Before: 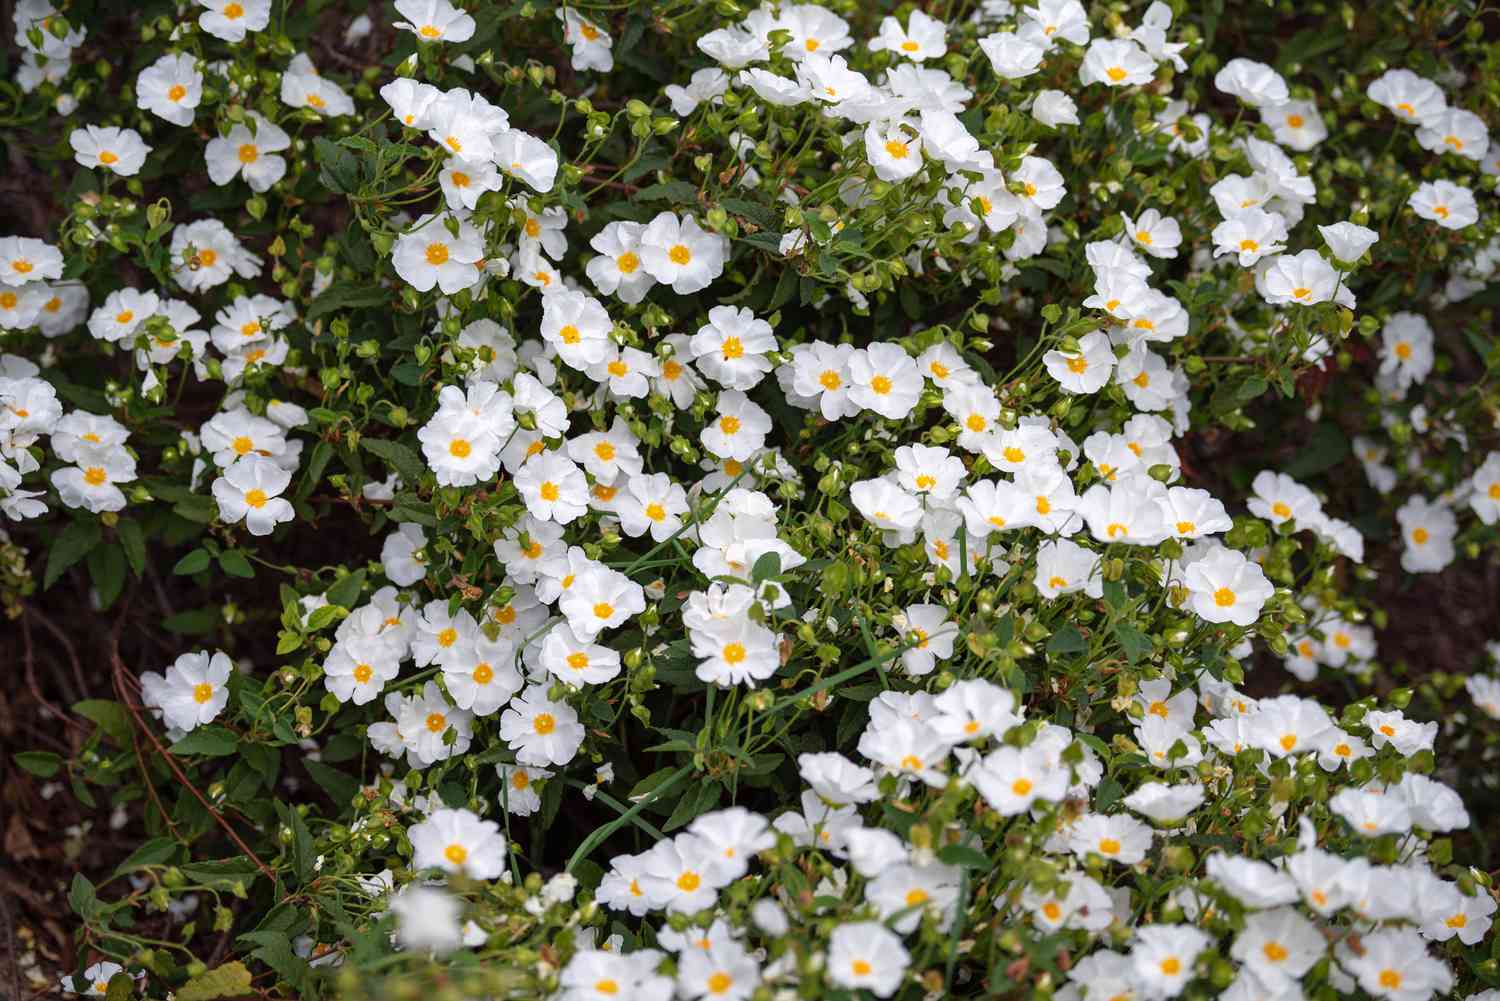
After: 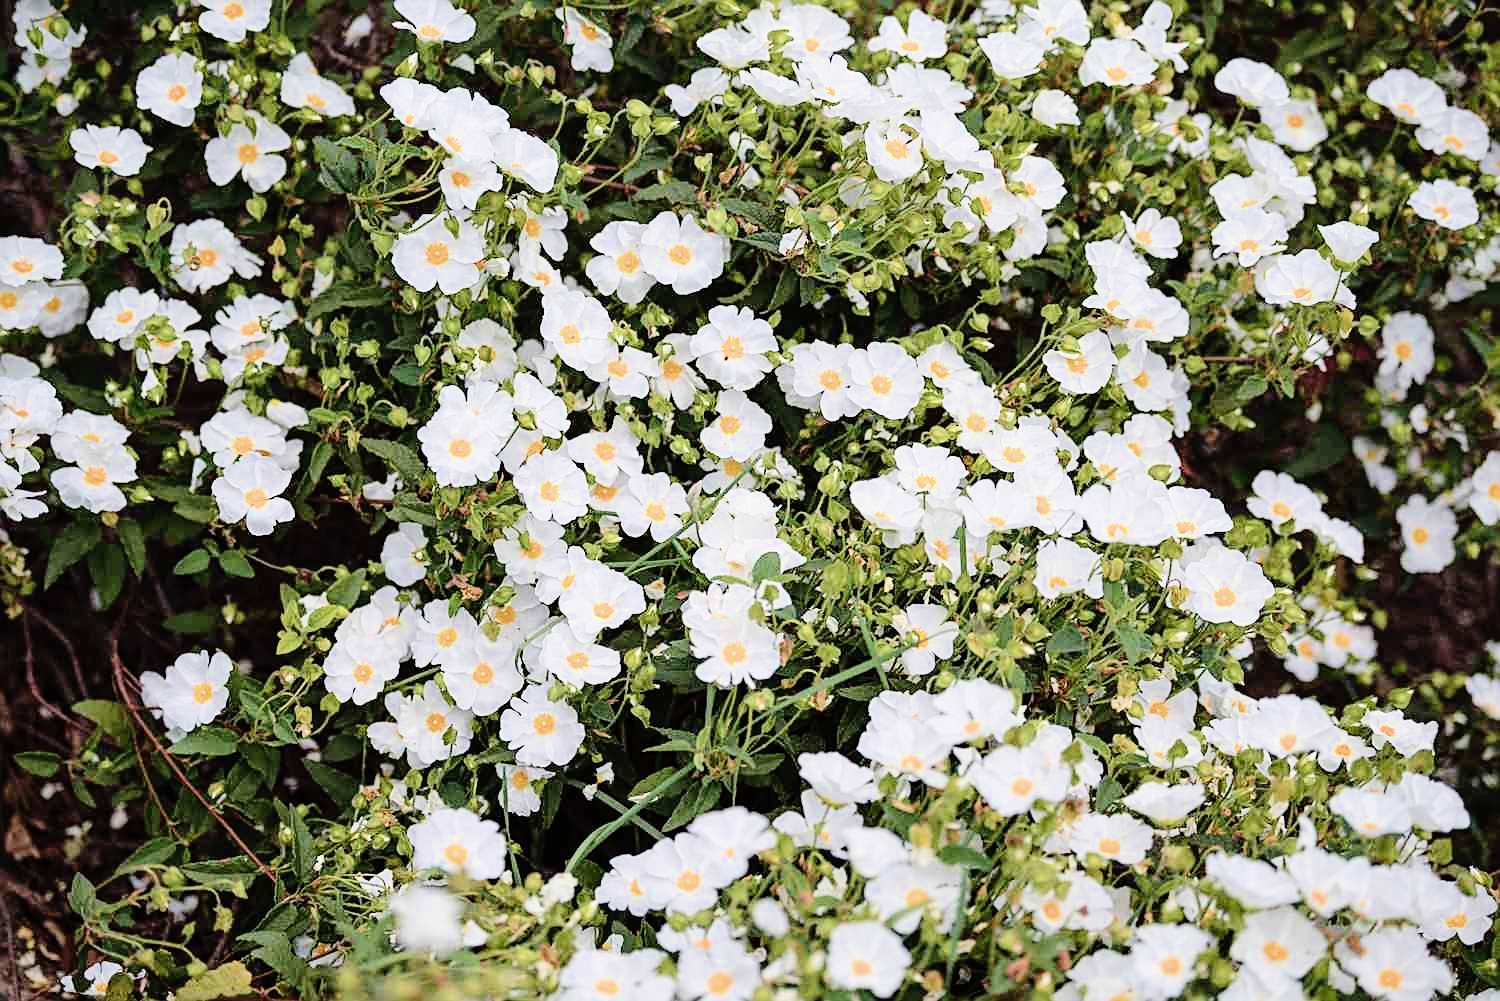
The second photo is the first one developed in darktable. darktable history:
velvia: on, module defaults
exposure: black level correction 0, exposure 1.1 EV, compensate exposure bias true, compensate highlight preservation false
sharpen: on, module defaults
contrast brightness saturation: saturation -0.17
tone curve: curves: ch0 [(0, 0) (0.003, 0.006) (0.011, 0.014) (0.025, 0.024) (0.044, 0.035) (0.069, 0.046) (0.1, 0.074) (0.136, 0.115) (0.177, 0.161) (0.224, 0.226) (0.277, 0.293) (0.335, 0.364) (0.399, 0.441) (0.468, 0.52) (0.543, 0.58) (0.623, 0.657) (0.709, 0.72) (0.801, 0.794) (0.898, 0.883) (1, 1)], preserve colors none
filmic rgb: black relative exposure -7.5 EV, white relative exposure 5 EV, hardness 3.31, contrast 1.3, contrast in shadows safe
